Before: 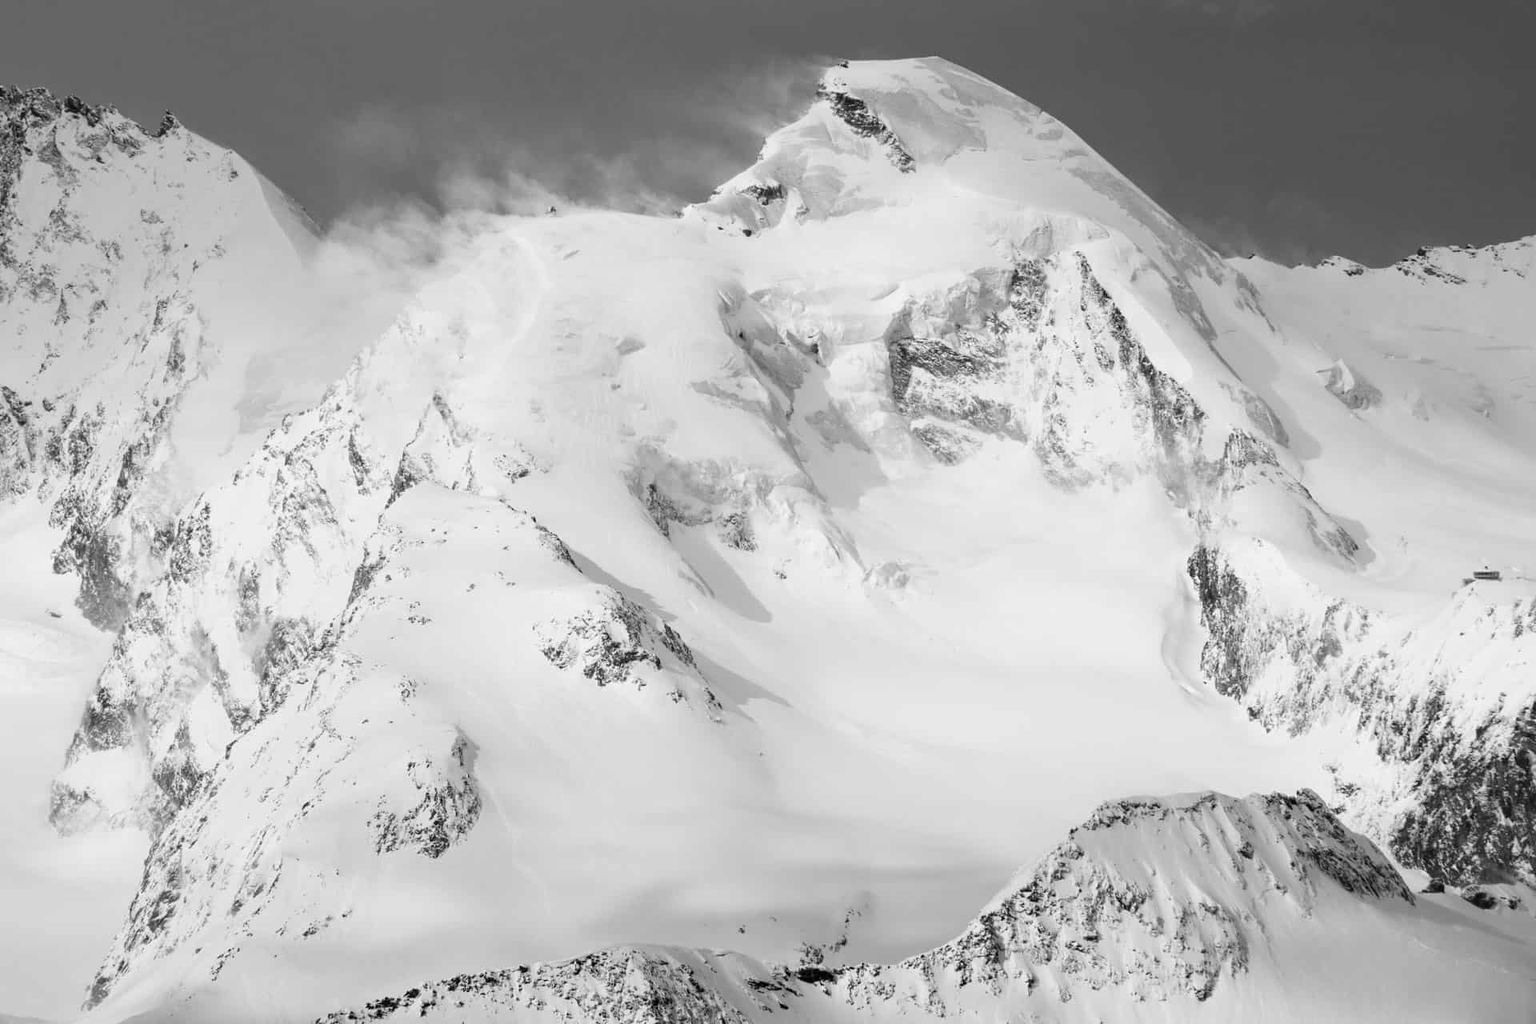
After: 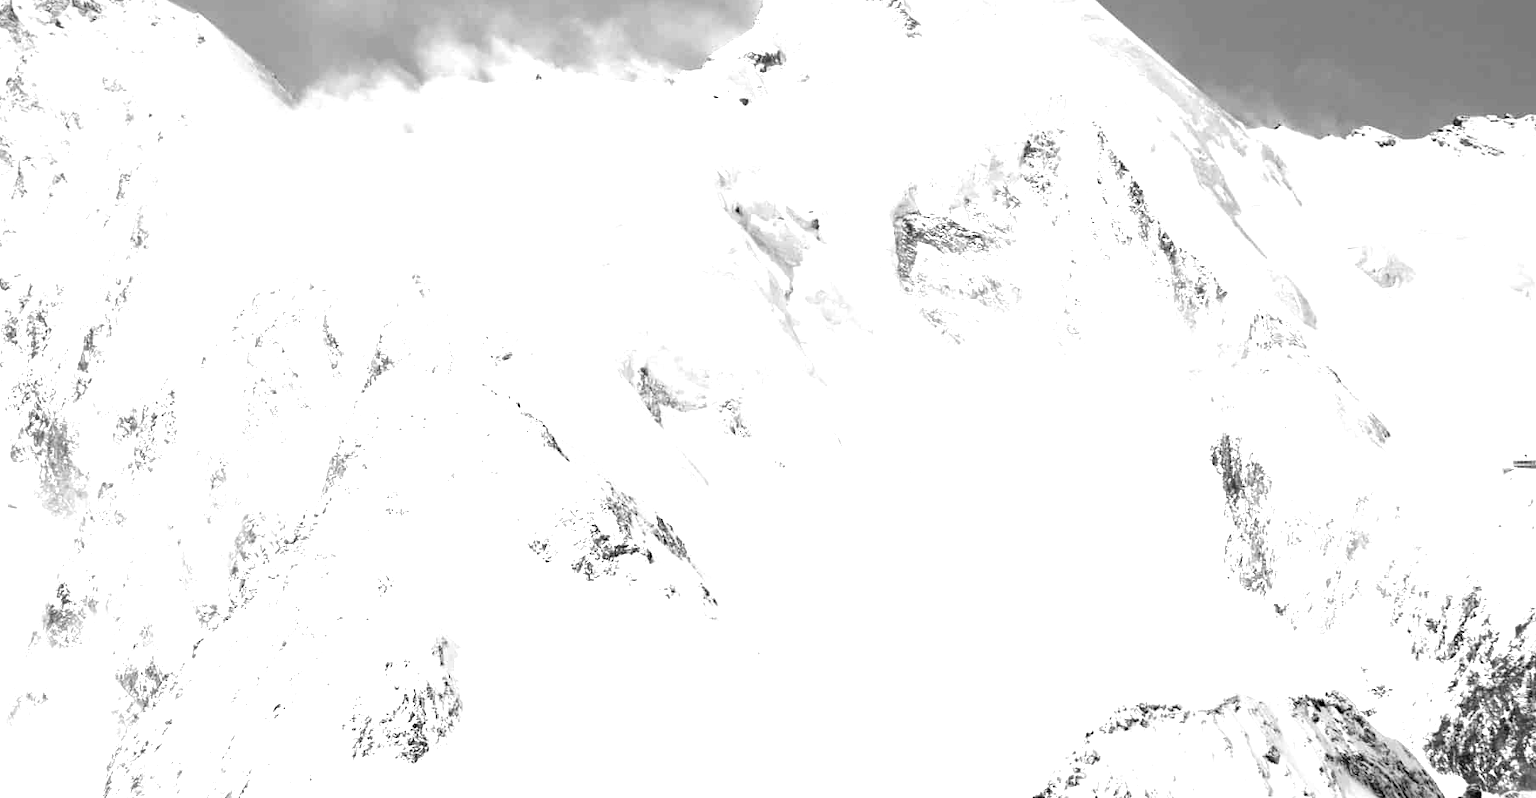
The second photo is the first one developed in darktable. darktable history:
crop and rotate: left 2.906%, top 13.433%, right 2.524%, bottom 12.806%
exposure: black level correction 0.001, exposure 1.398 EV, compensate highlight preservation false
